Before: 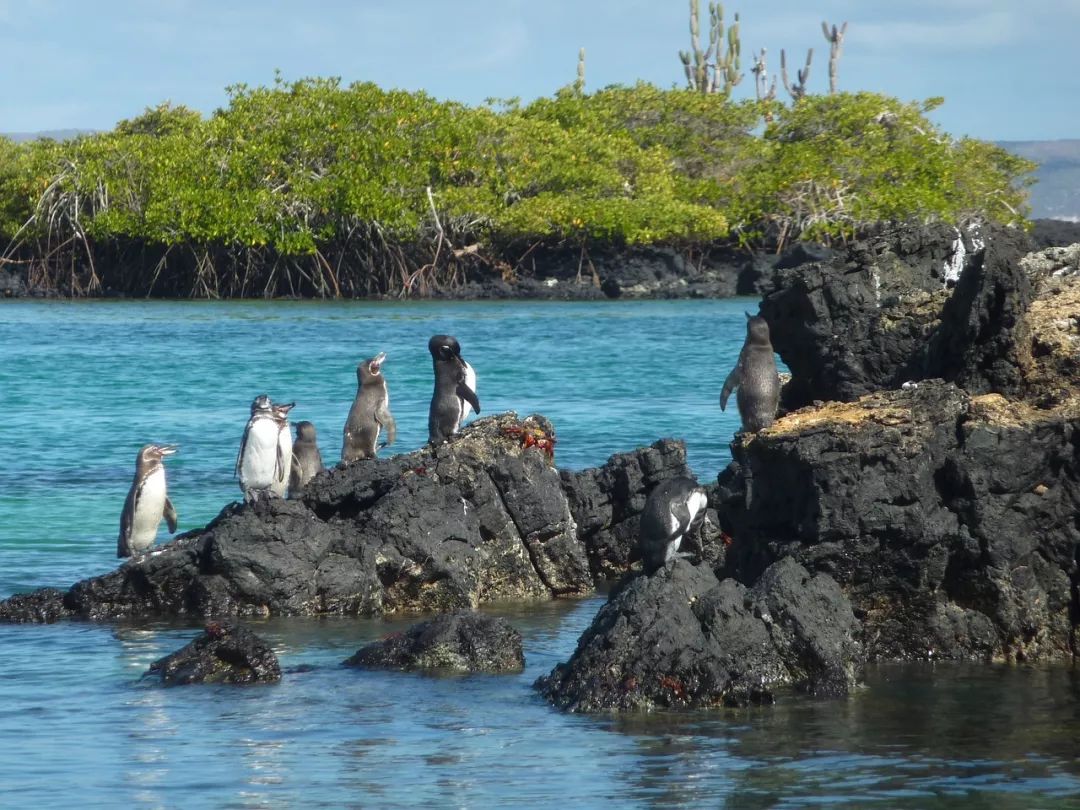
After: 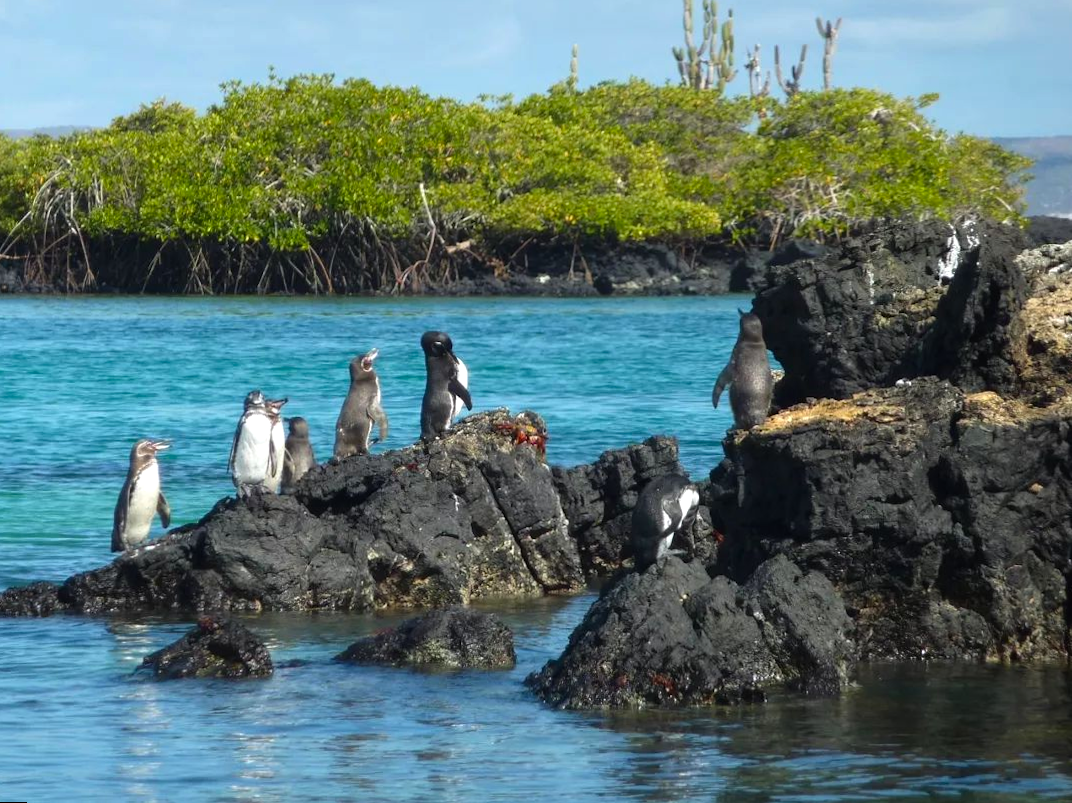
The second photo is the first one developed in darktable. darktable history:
rotate and perspective: rotation 0.192°, lens shift (horizontal) -0.015, crop left 0.005, crop right 0.996, crop top 0.006, crop bottom 0.99
color balance: contrast 8.5%, output saturation 105%
